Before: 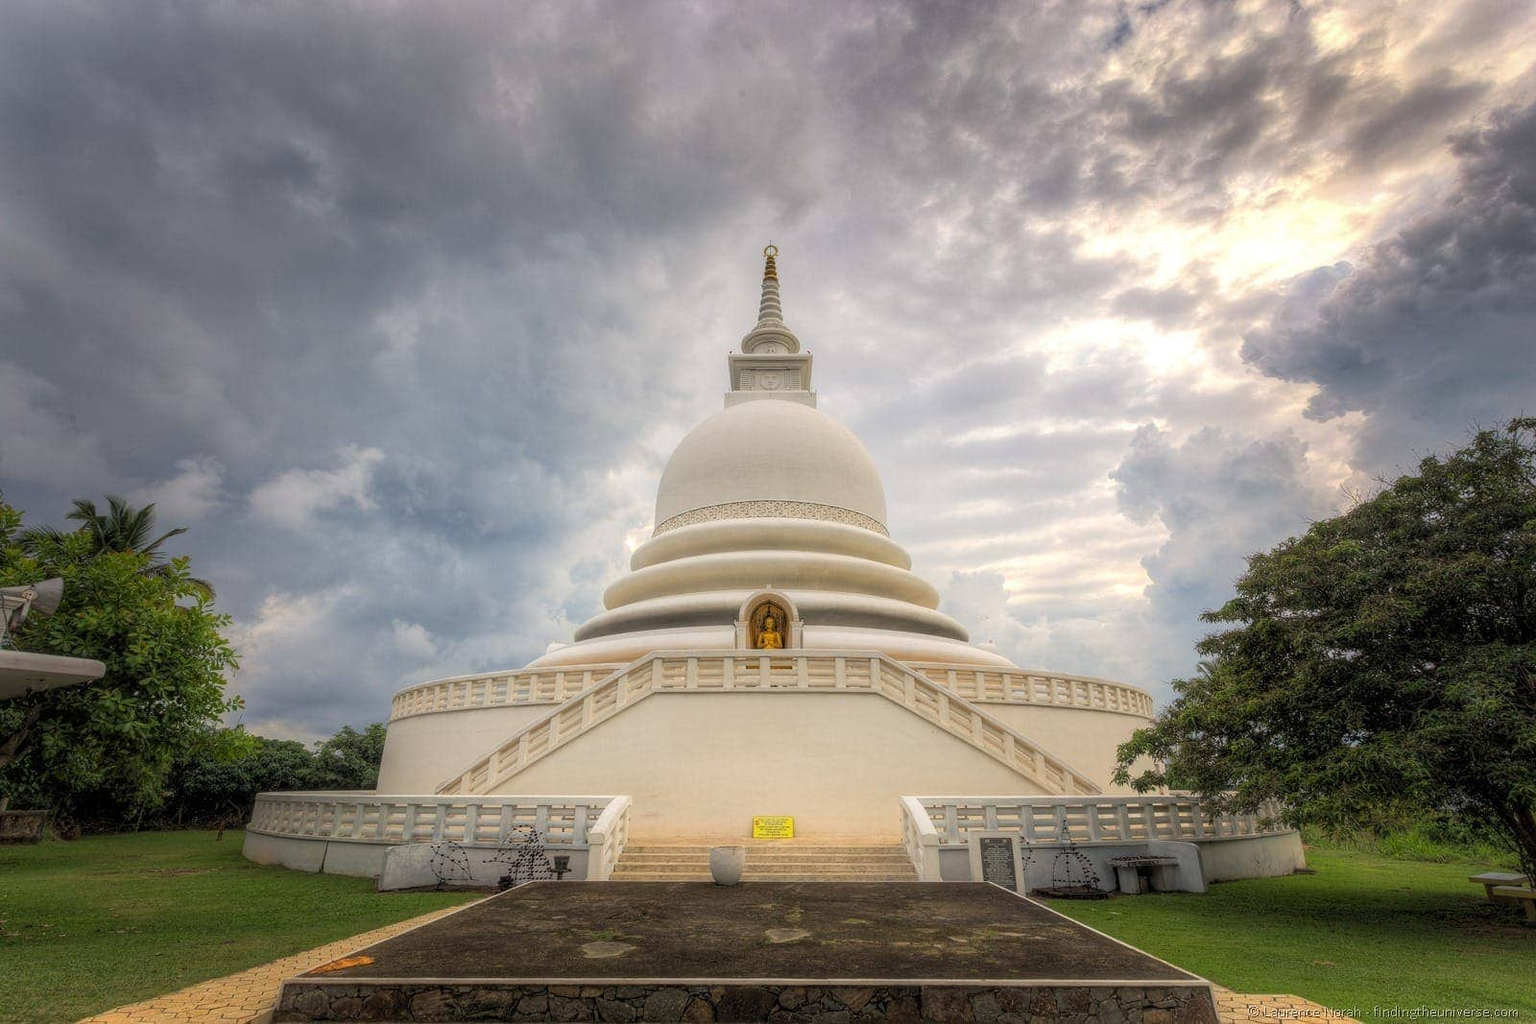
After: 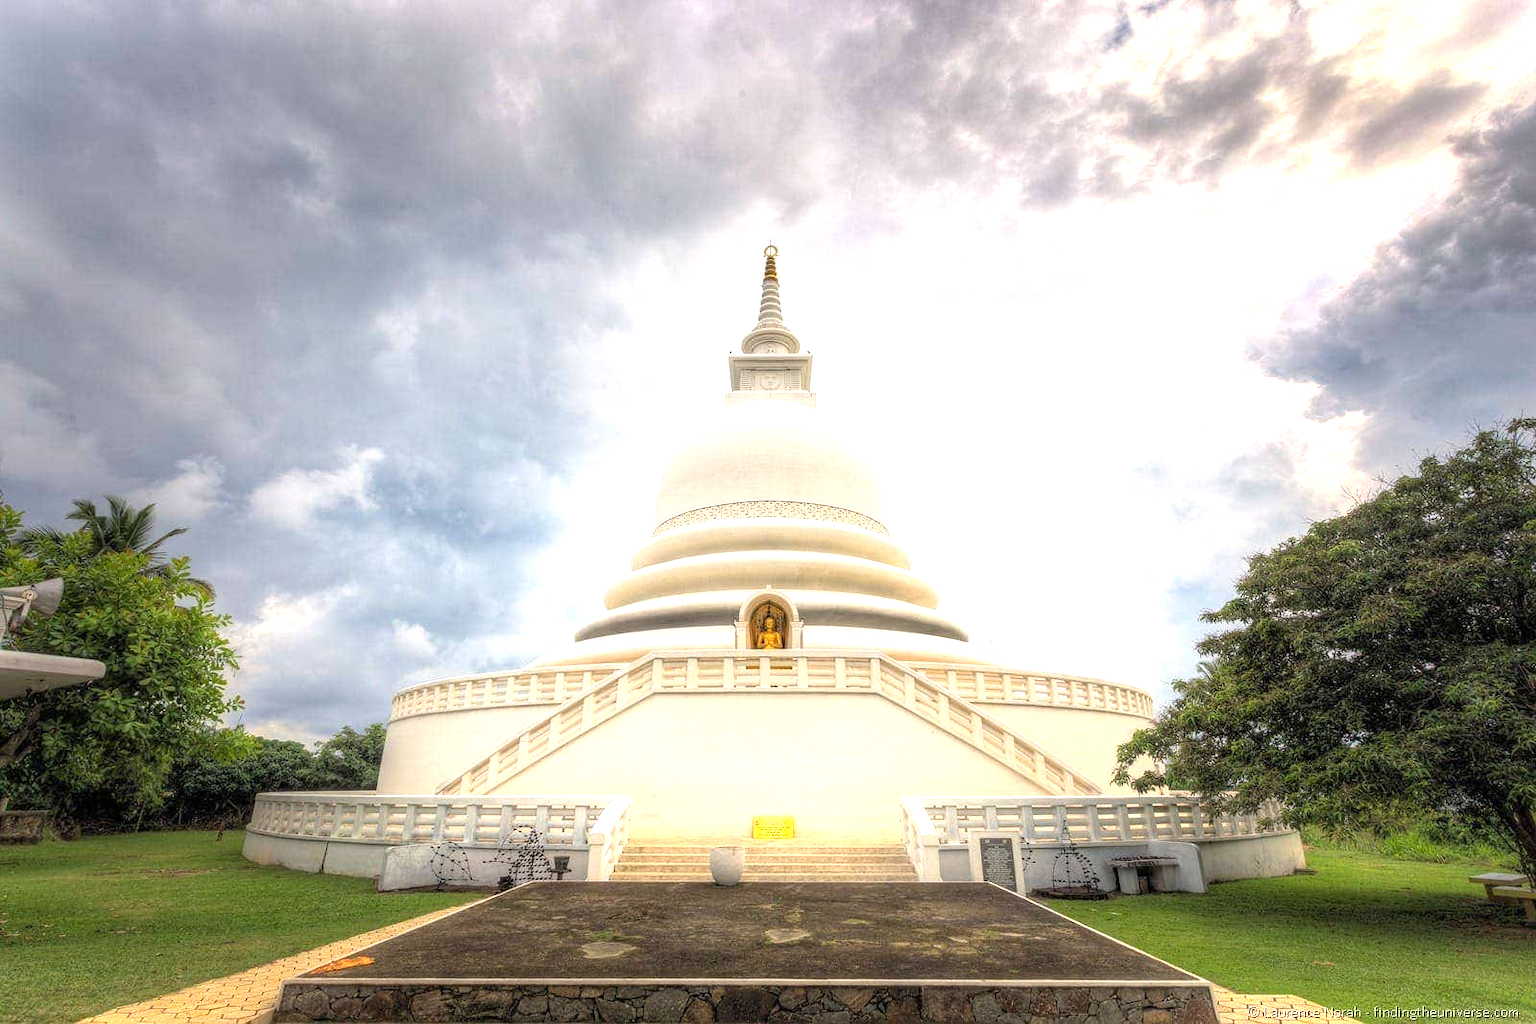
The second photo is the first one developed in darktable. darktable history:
exposure: exposure 1.149 EV, compensate exposure bias true, compensate highlight preservation false
